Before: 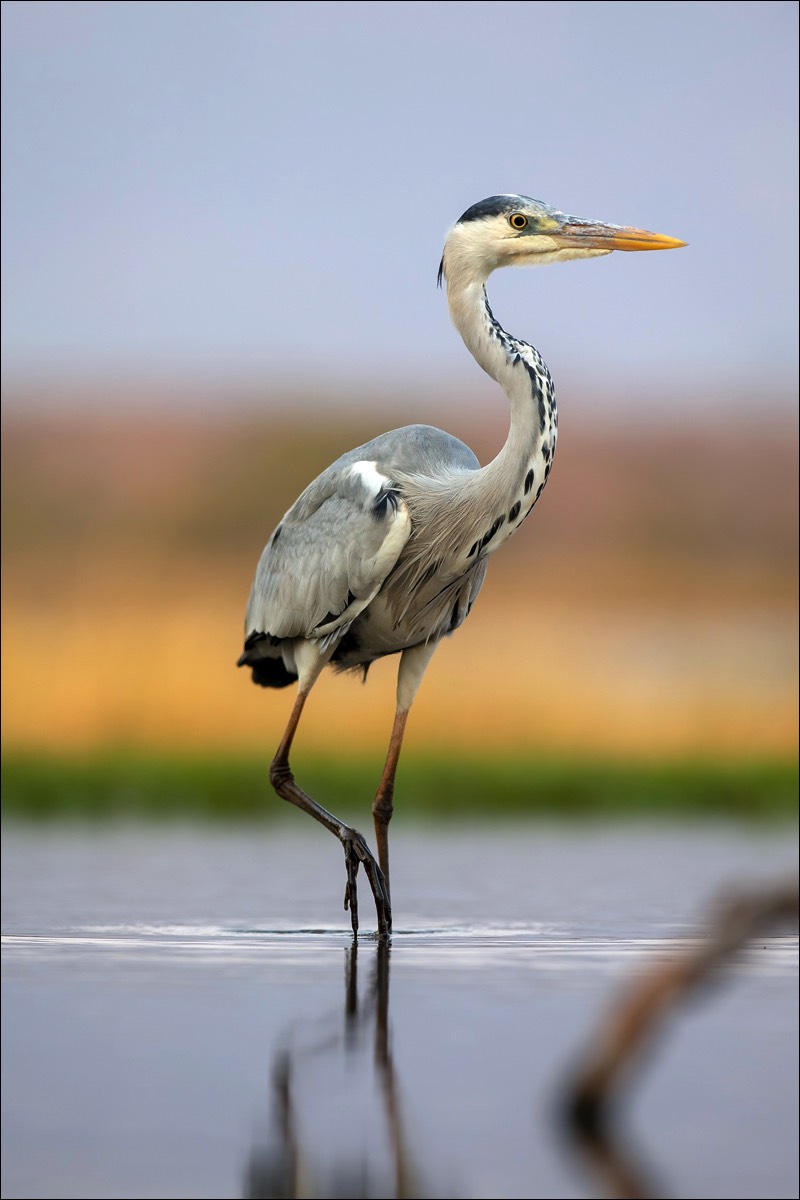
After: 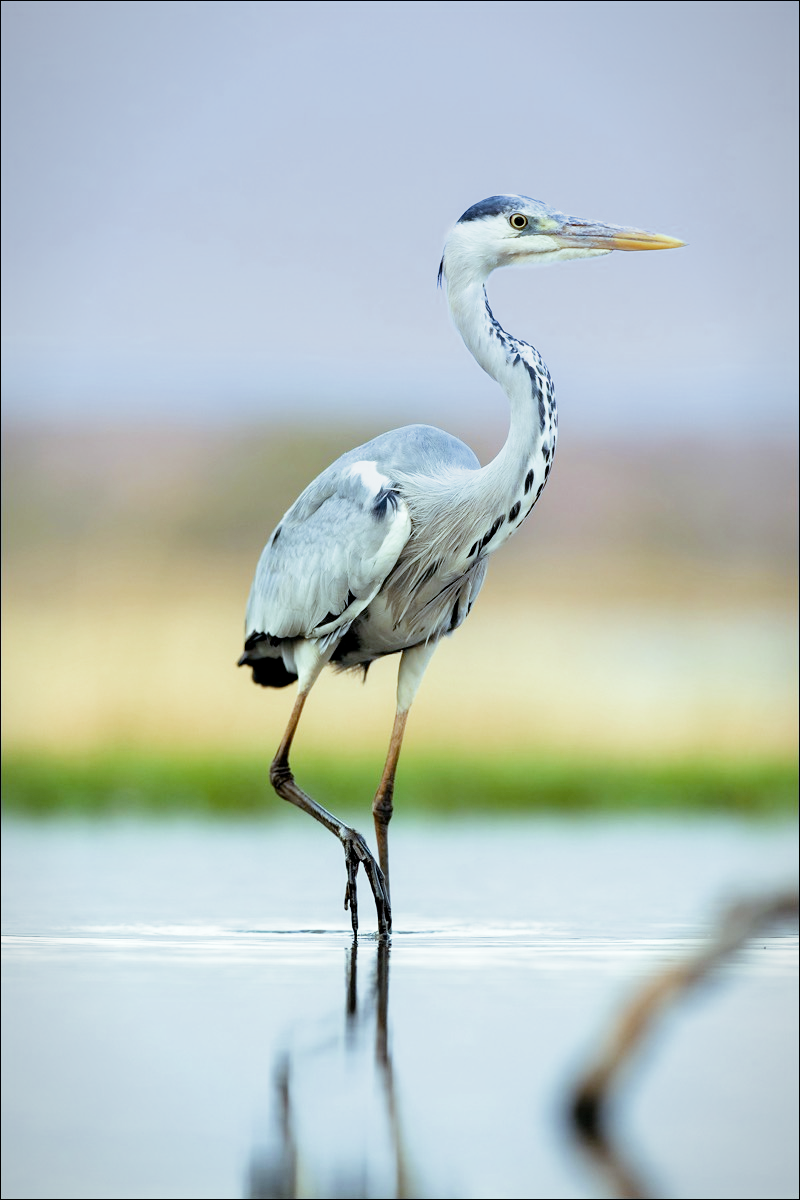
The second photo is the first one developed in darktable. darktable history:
color balance: mode lift, gamma, gain (sRGB), lift [0.997, 0.979, 1.021, 1.011], gamma [1, 1.084, 0.916, 0.998], gain [1, 0.87, 1.13, 1.101], contrast 4.55%, contrast fulcrum 38.24%, output saturation 104.09%
vignetting: fall-off start 97%, fall-off radius 100%, width/height ratio 0.609, unbound false
graduated density: hue 238.83°, saturation 50%
filmic rgb: middle gray luminance 9.23%, black relative exposure -10.55 EV, white relative exposure 3.45 EV, threshold 6 EV, target black luminance 0%, hardness 5.98, latitude 59.69%, contrast 1.087, highlights saturation mix 5%, shadows ↔ highlights balance 29.23%, add noise in highlights 0, color science v3 (2019), use custom middle-gray values true, iterations of high-quality reconstruction 0, contrast in highlights soft, enable highlight reconstruction true
